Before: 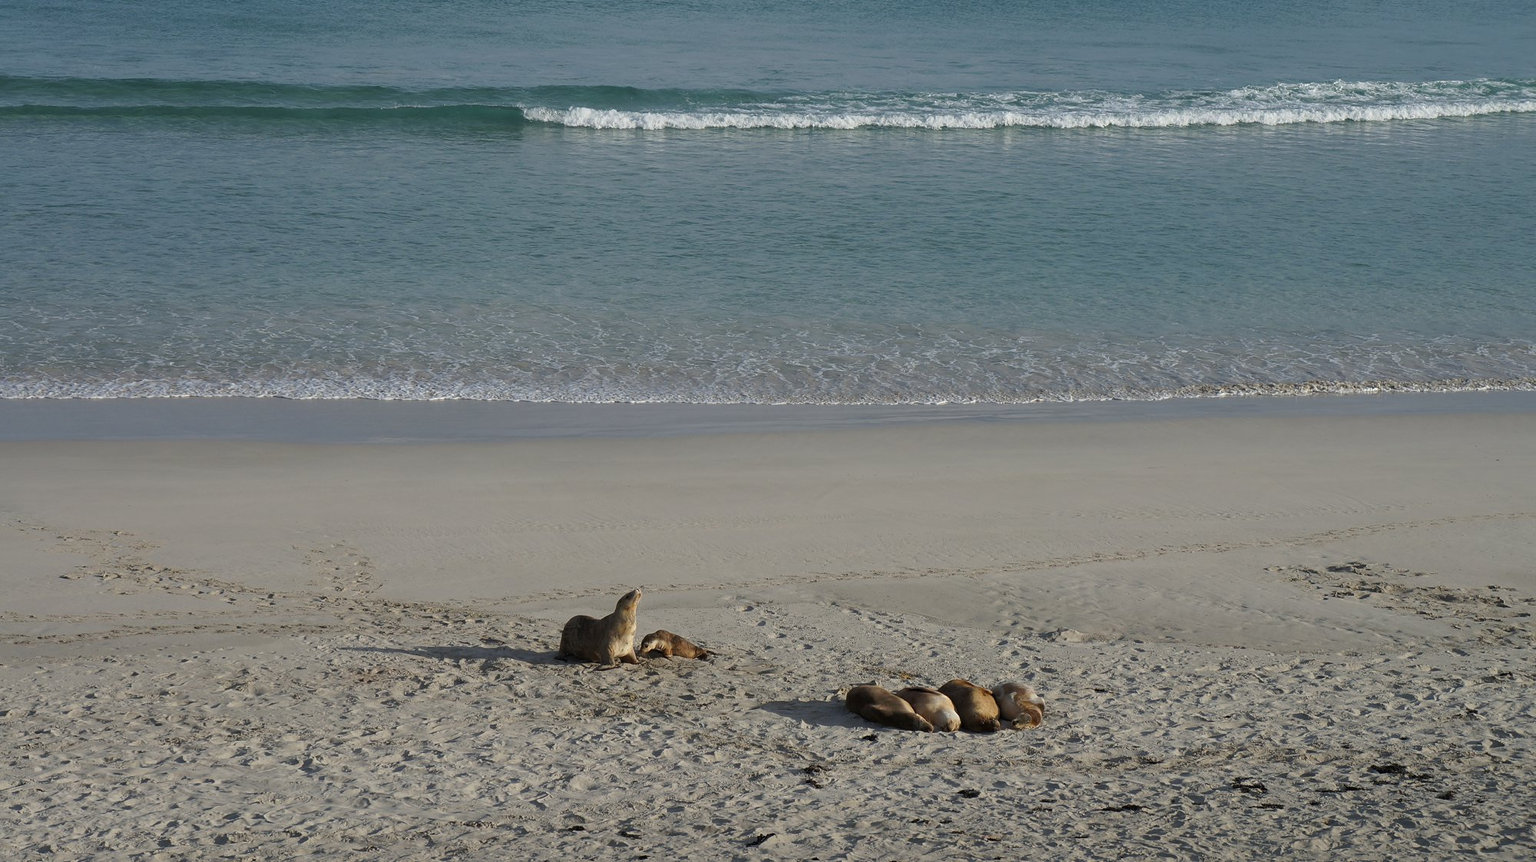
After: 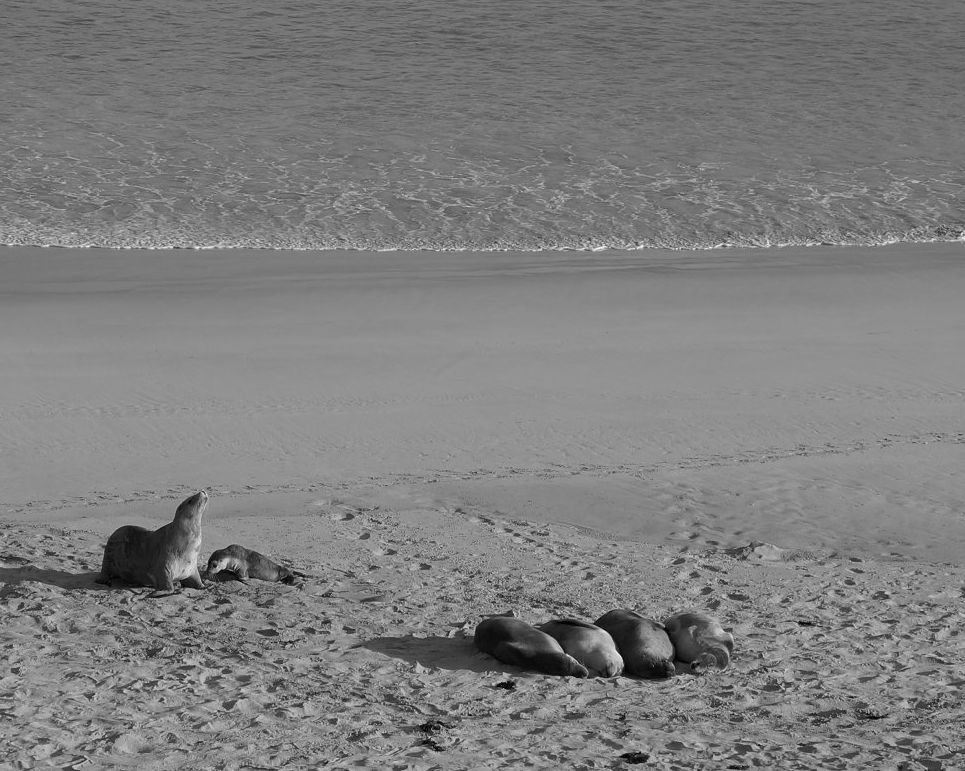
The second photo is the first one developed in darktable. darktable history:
contrast brightness saturation: saturation -1
crop: left 31.379%, top 24.658%, right 20.326%, bottom 6.628%
color zones: curves: ch0 [(0.25, 0.5) (0.428, 0.473) (0.75, 0.5)]; ch1 [(0.243, 0.479) (0.398, 0.452) (0.75, 0.5)]
